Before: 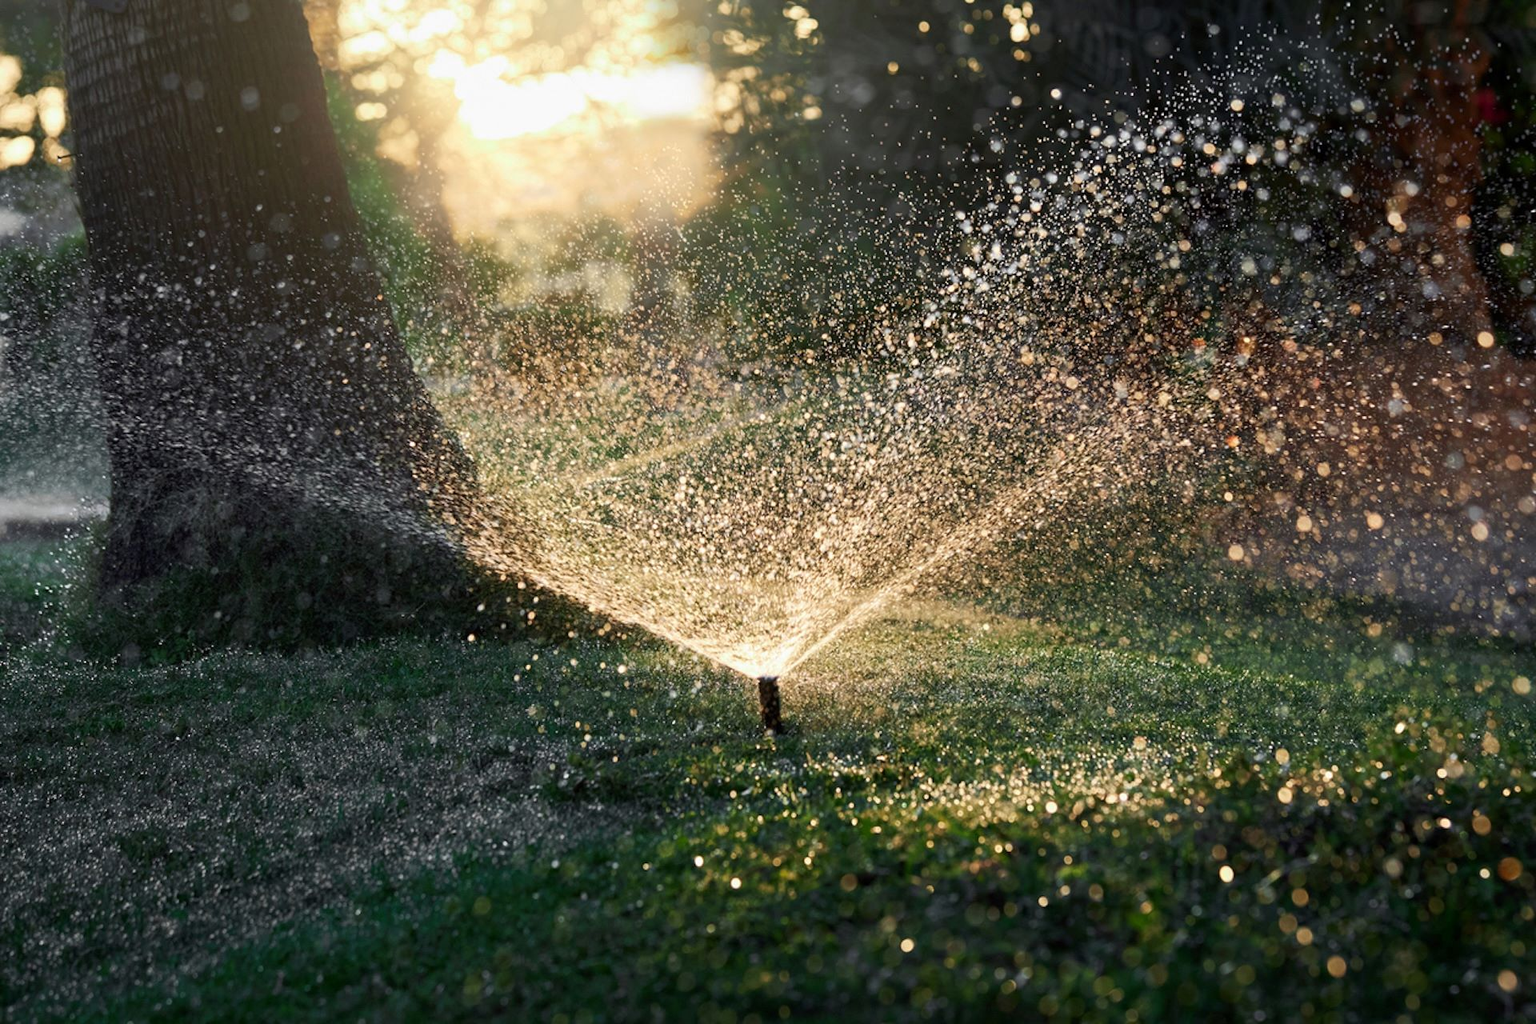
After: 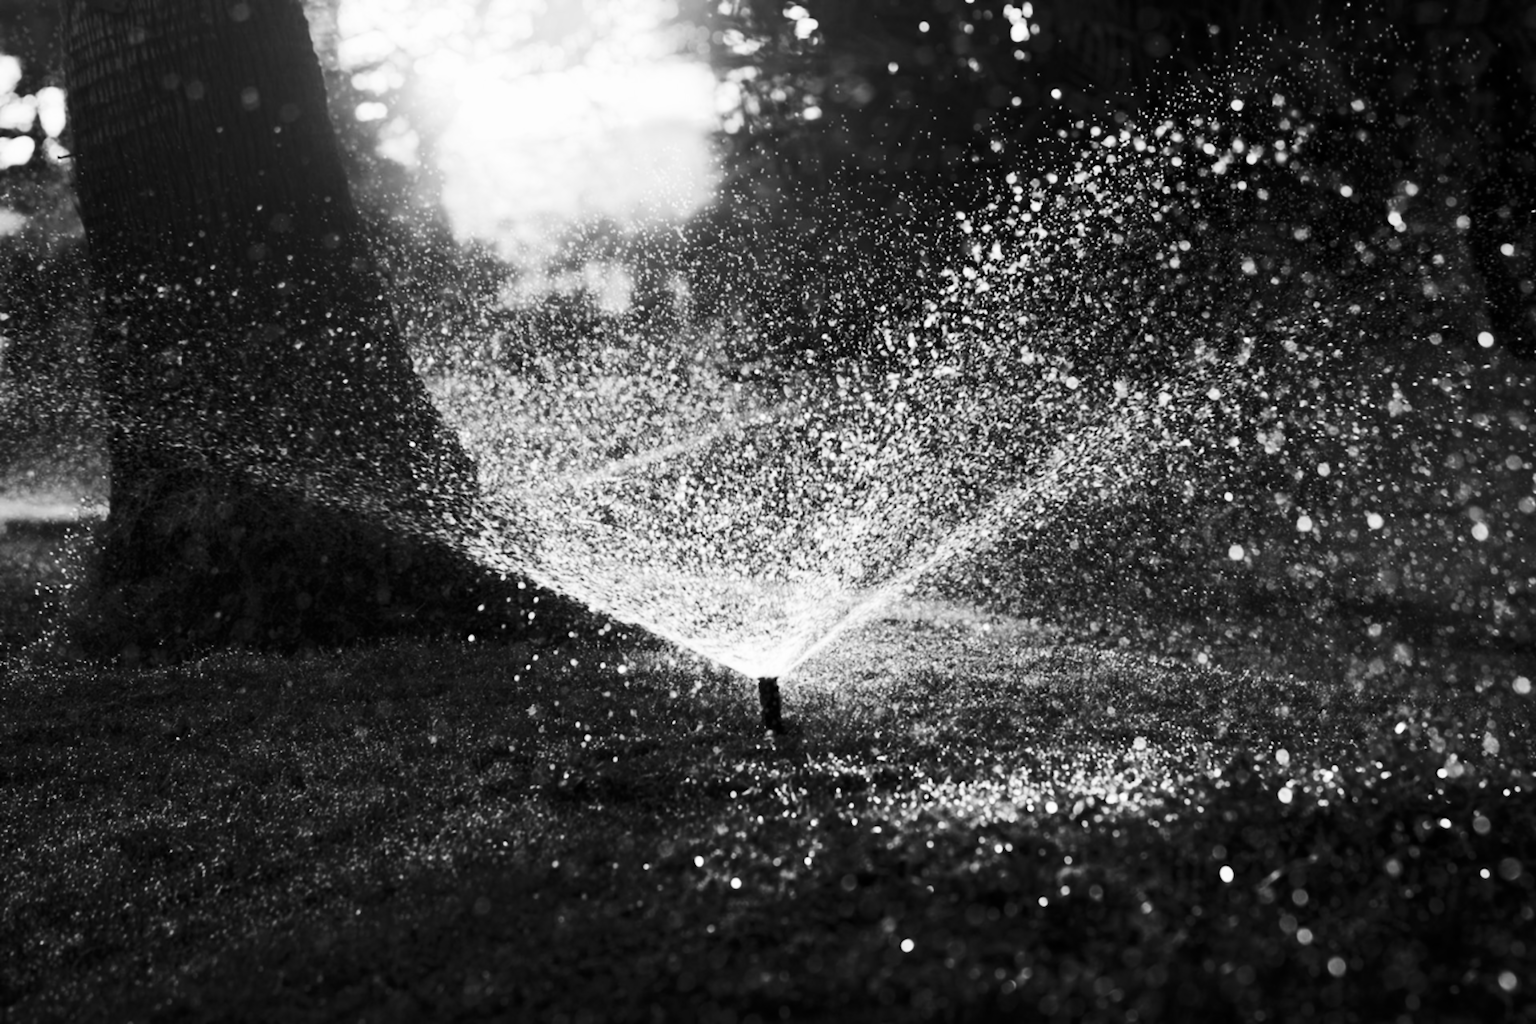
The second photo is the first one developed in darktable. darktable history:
lowpass: radius 0.76, contrast 1.56, saturation 0, unbound 0
contrast brightness saturation: contrast 0.11, saturation -0.17
